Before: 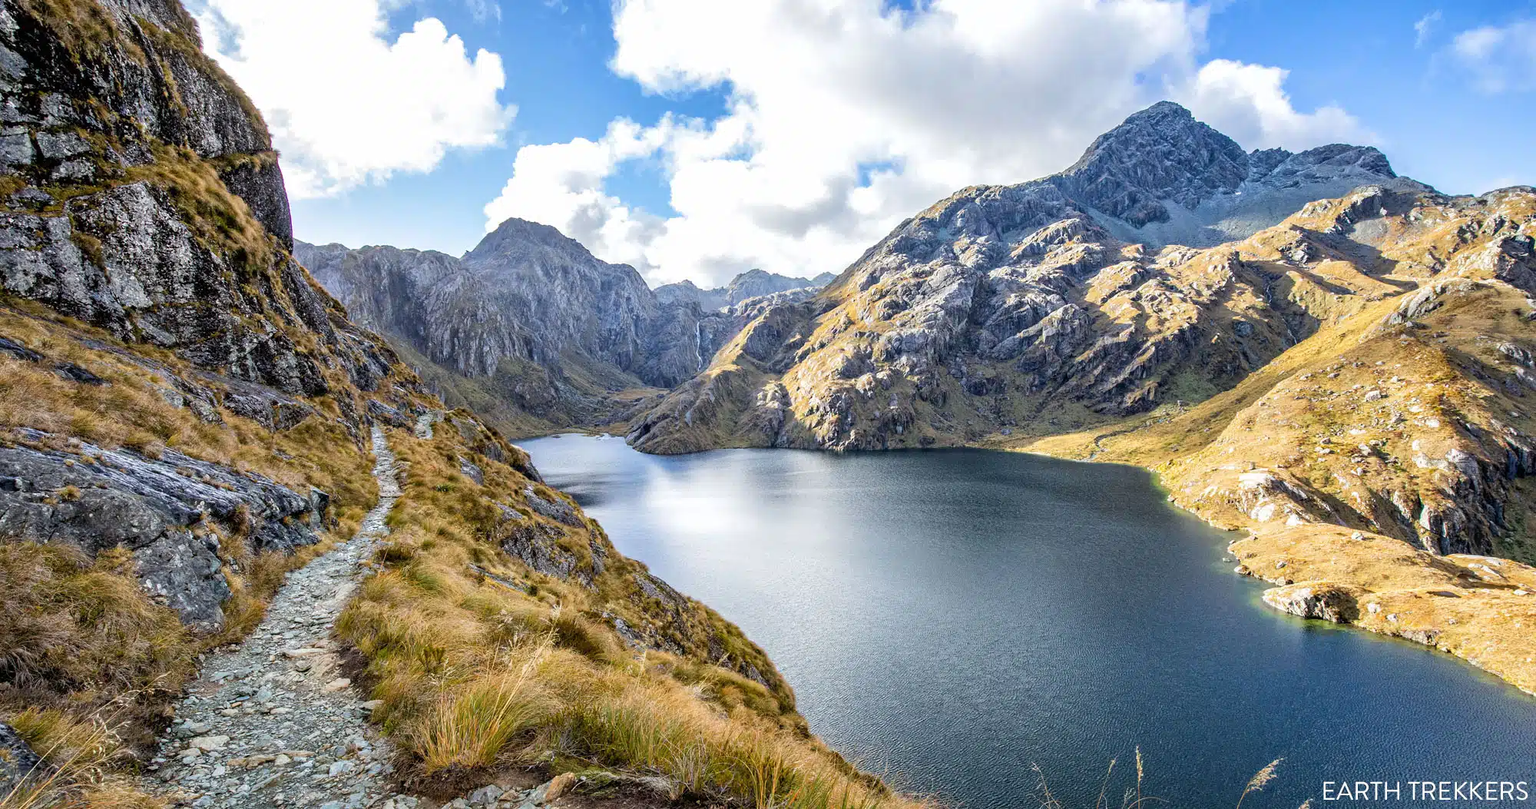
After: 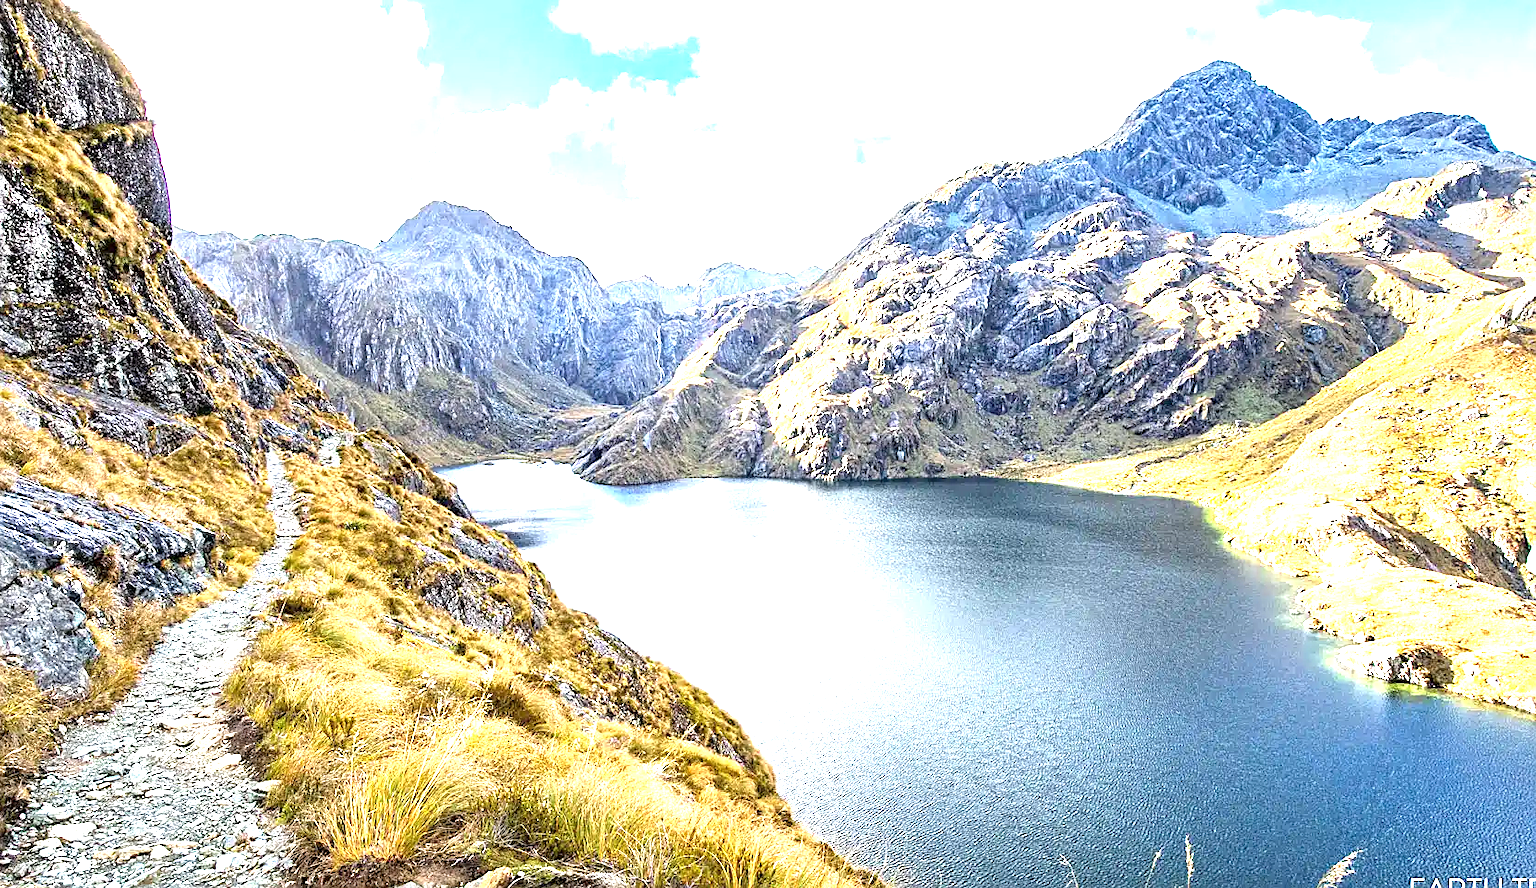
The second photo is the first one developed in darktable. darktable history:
exposure: black level correction 0, exposure 1.672 EV, compensate exposure bias true, compensate highlight preservation false
crop: left 9.769%, top 6.309%, right 7.028%, bottom 2.143%
sharpen: on, module defaults
